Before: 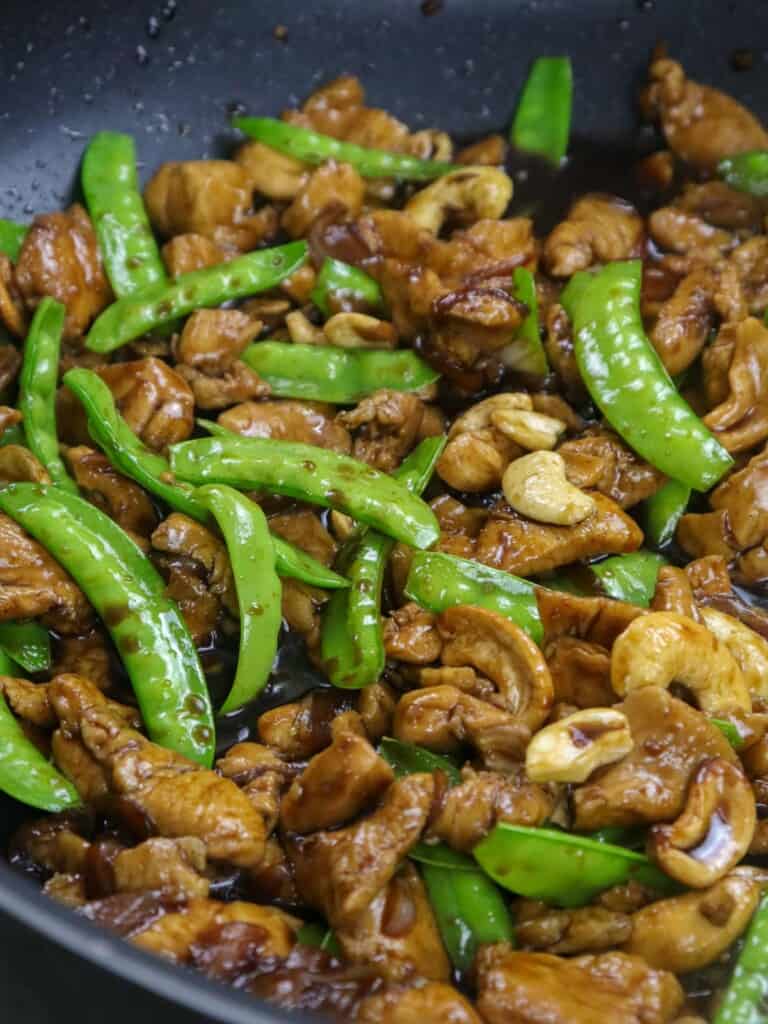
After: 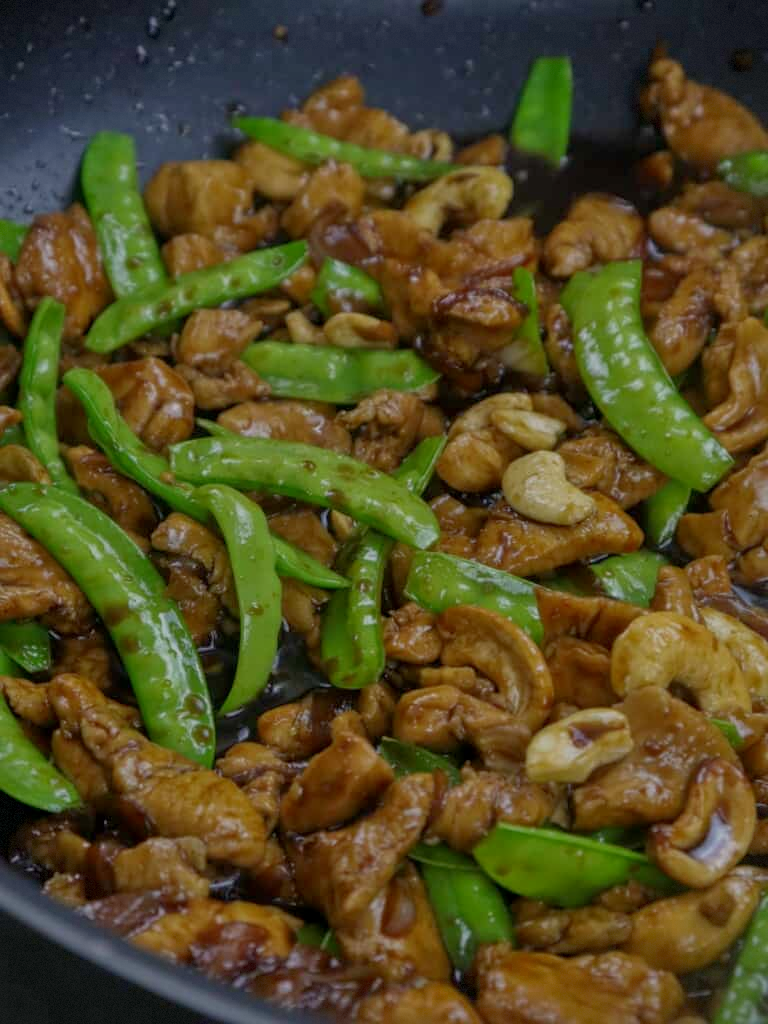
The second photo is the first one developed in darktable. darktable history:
vignetting: fall-off start 91.42%, saturation -0.003, dithering 8-bit output
tone equalizer: -8 EV -0.015 EV, -7 EV 0.043 EV, -6 EV -0.008 EV, -5 EV 0.006 EV, -4 EV -0.038 EV, -3 EV -0.232 EV, -2 EV -0.652 EV, -1 EV -1.01 EV, +0 EV -0.995 EV
exposure: black level correction 0.002, compensate highlight preservation false
